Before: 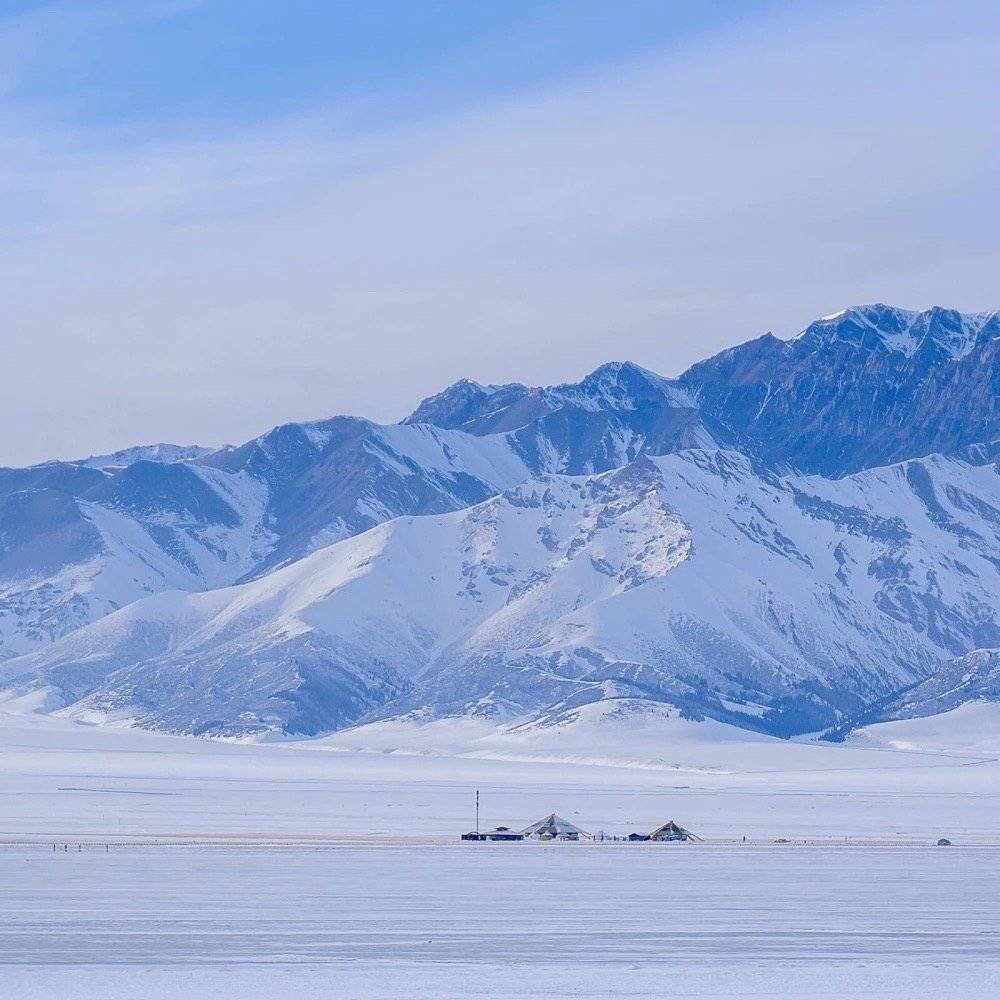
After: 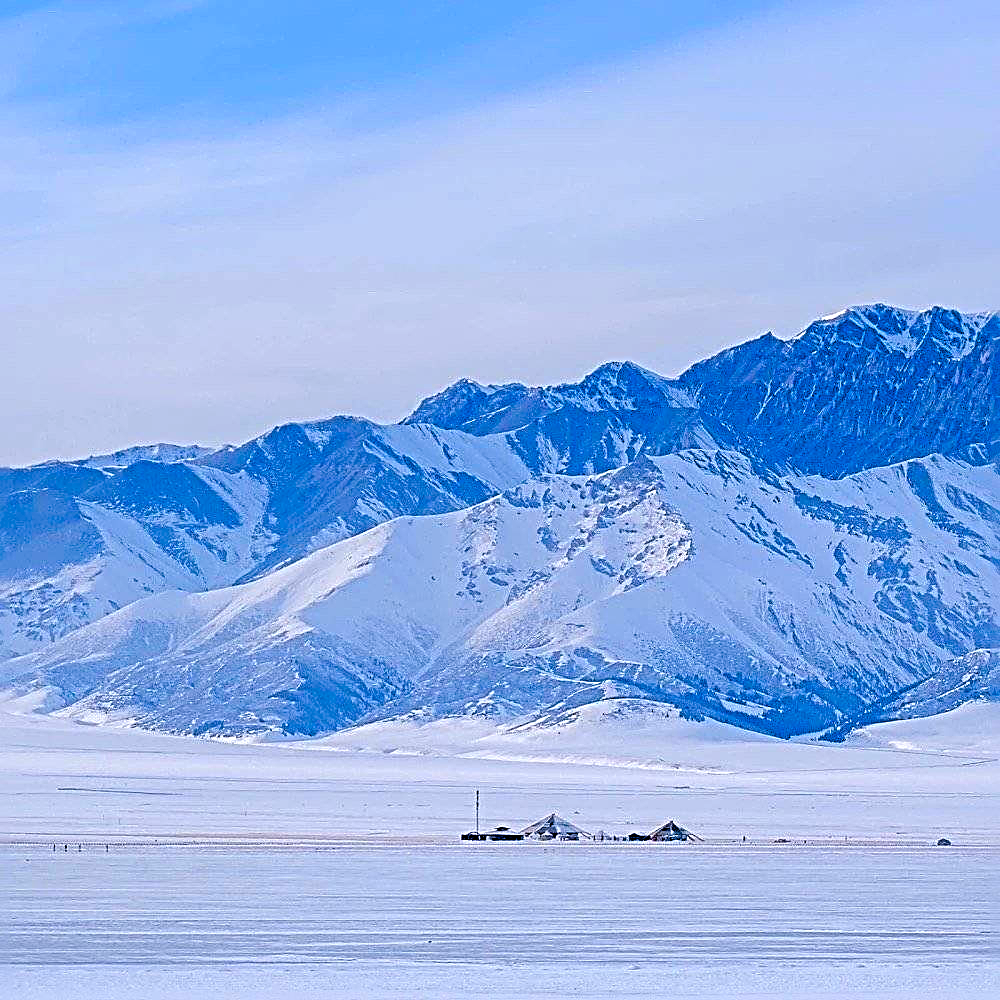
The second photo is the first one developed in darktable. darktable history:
color balance rgb: perceptual saturation grading › global saturation 20%, perceptual saturation grading › highlights -25.131%, perceptual saturation grading › shadows 49.861%, global vibrance 35.086%, contrast 9.729%
sharpen: radius 3.736, amount 0.936
